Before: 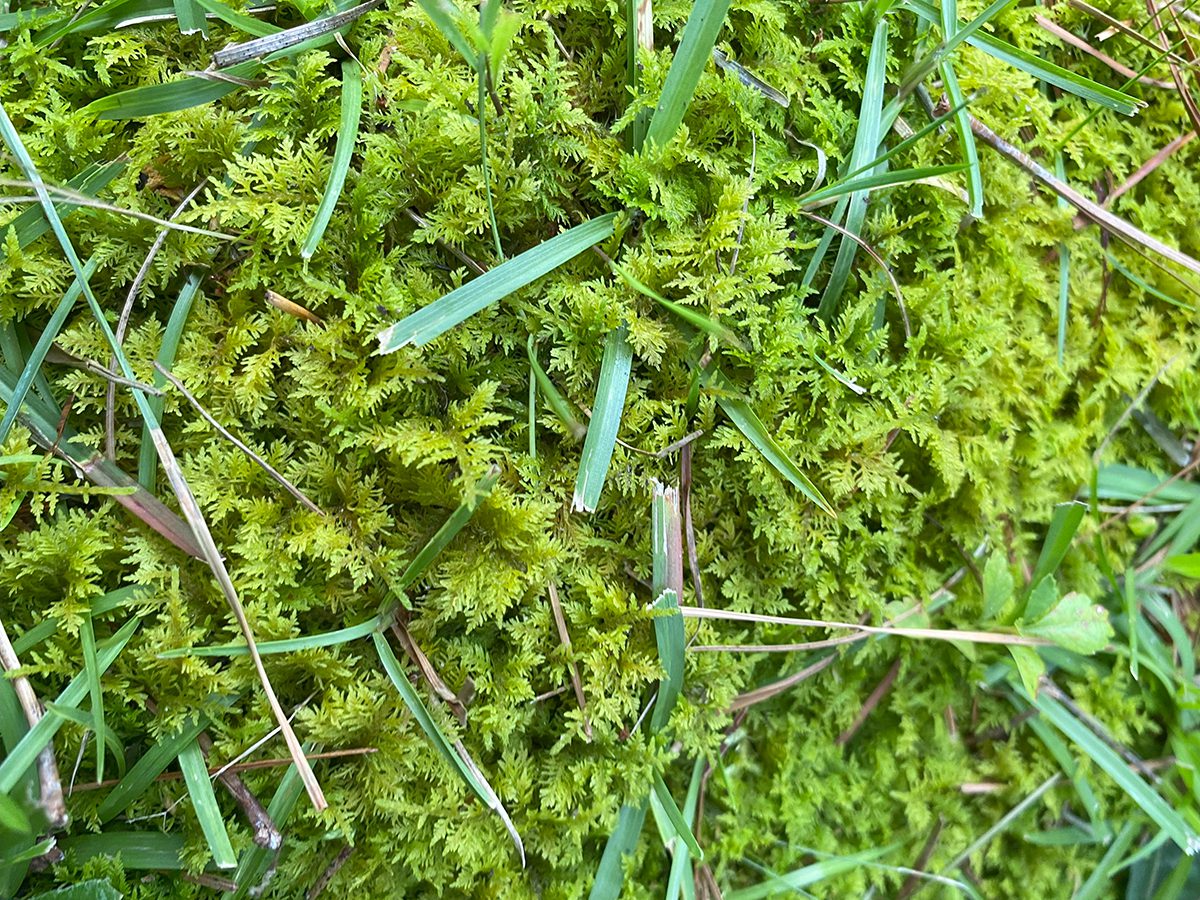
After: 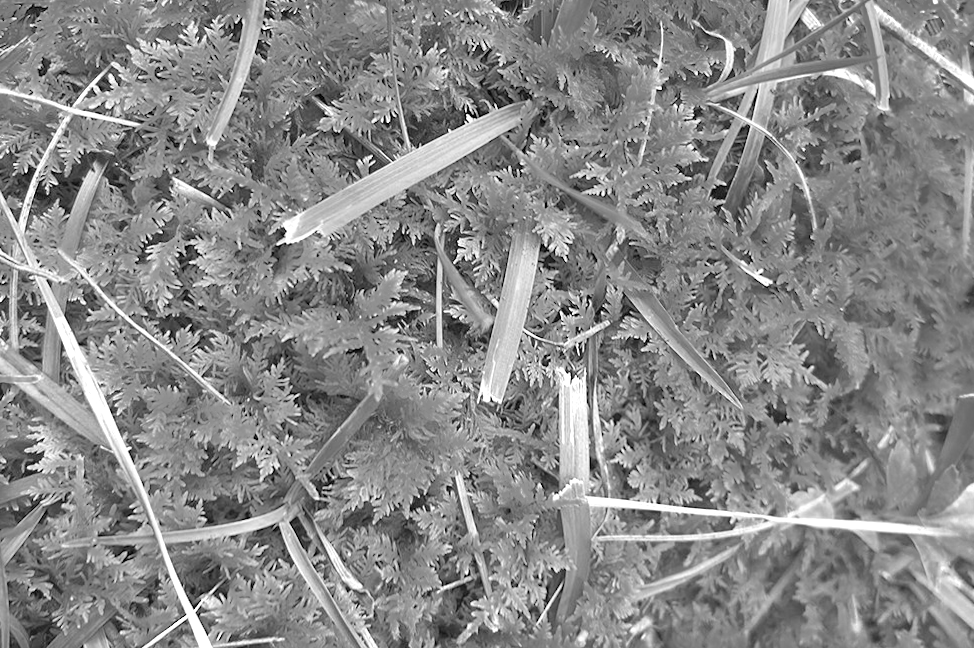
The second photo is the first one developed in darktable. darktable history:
color balance rgb: linear chroma grading › global chroma 15%, perceptual saturation grading › global saturation 30%
contrast brightness saturation: contrast 0.07, brightness 0.08, saturation 0.18
exposure: black level correction 0, exposure 1.379 EV, compensate exposure bias true, compensate highlight preservation false
rotate and perspective: rotation 0.174°, lens shift (vertical) 0.013, lens shift (horizontal) 0.019, shear 0.001, automatic cropping original format, crop left 0.007, crop right 0.991, crop top 0.016, crop bottom 0.997
crop: left 7.856%, top 11.836%, right 10.12%, bottom 15.387%
monochrome: a 26.22, b 42.67, size 0.8
